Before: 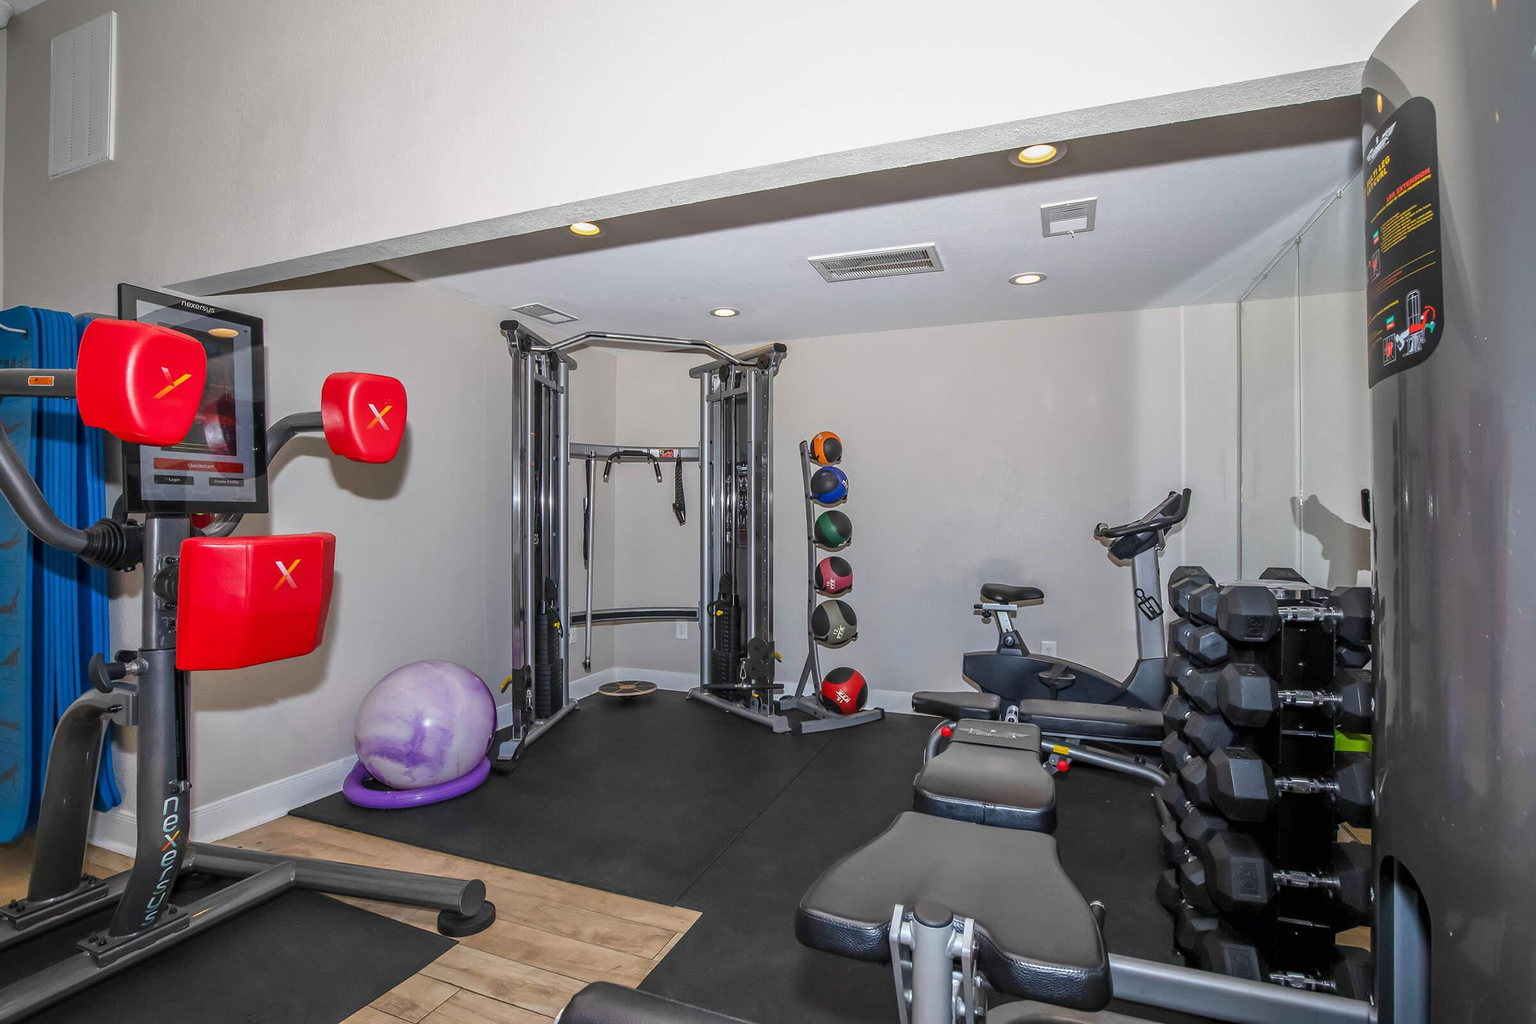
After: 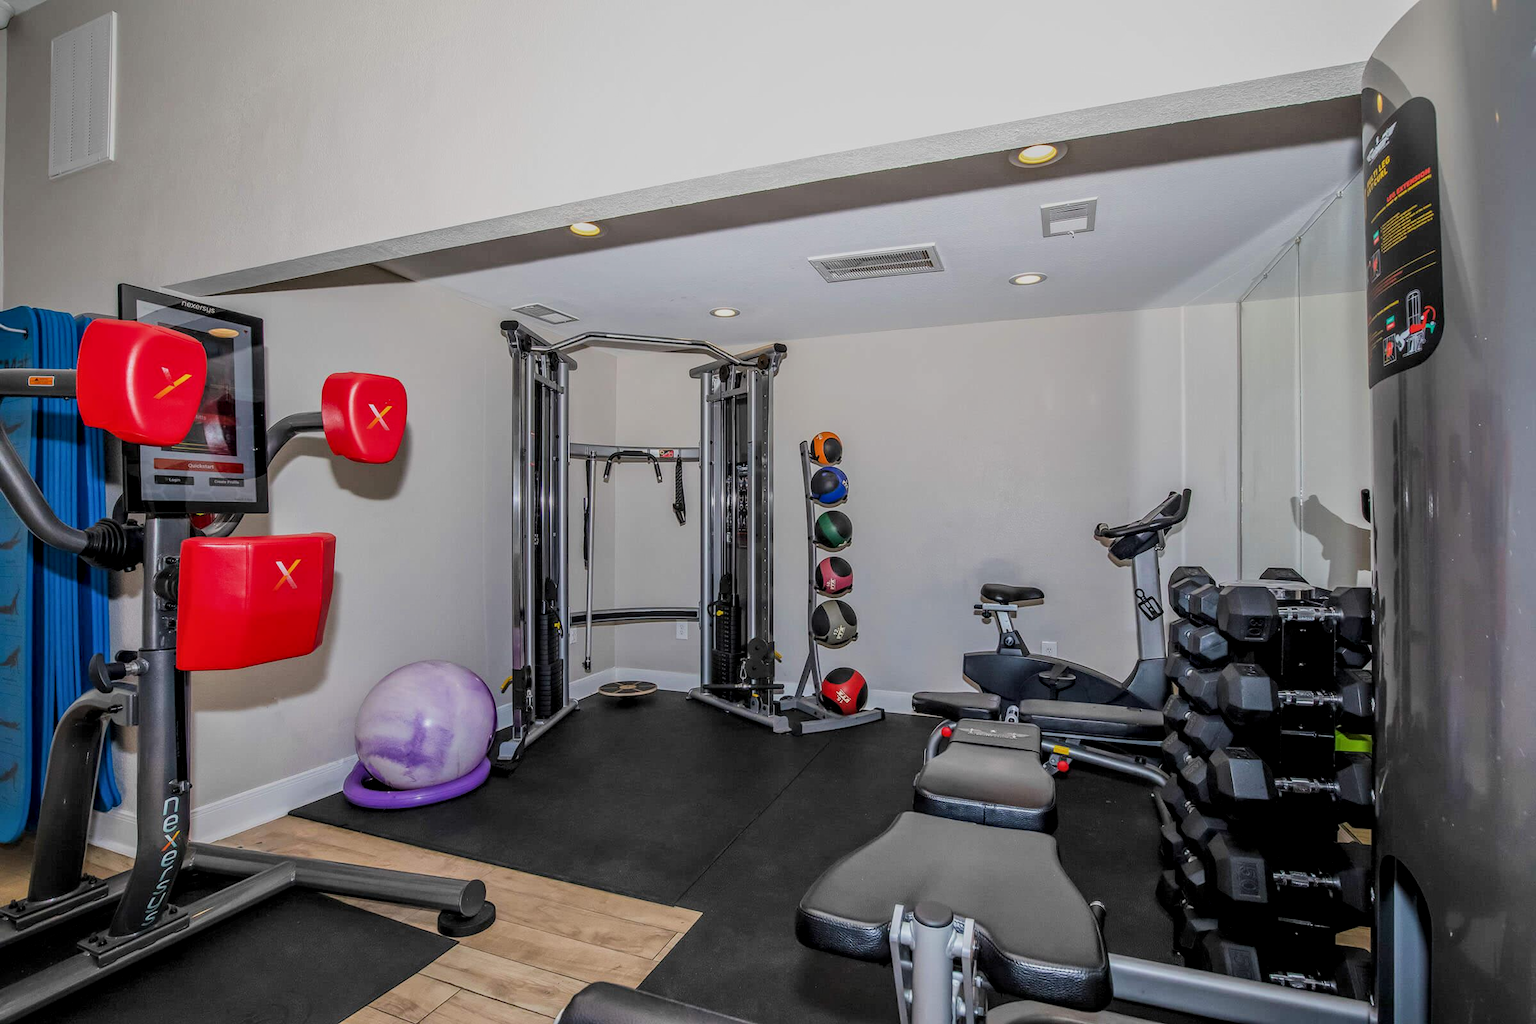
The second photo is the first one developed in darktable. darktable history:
filmic rgb: black relative exposure -7.65 EV, white relative exposure 4.56 EV, threshold 2.94 EV, hardness 3.61, color science v6 (2022), enable highlight reconstruction true
local contrast: on, module defaults
